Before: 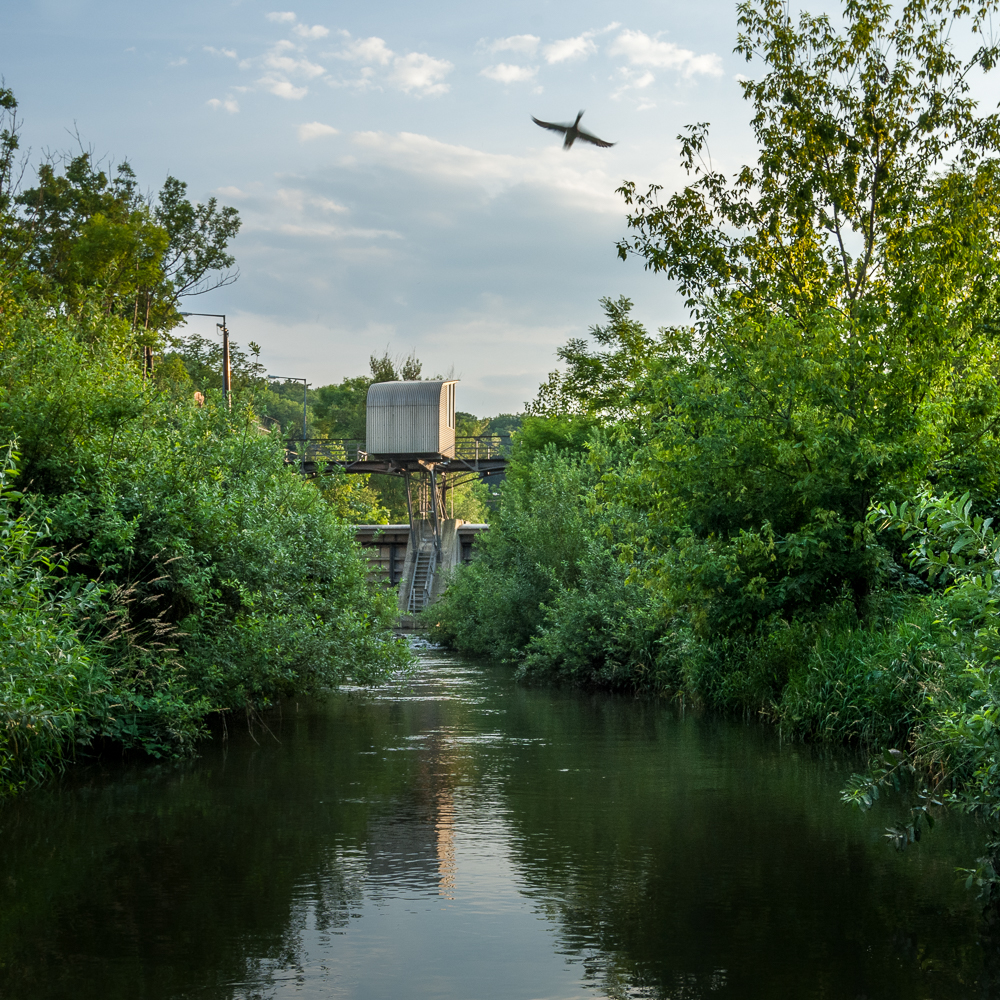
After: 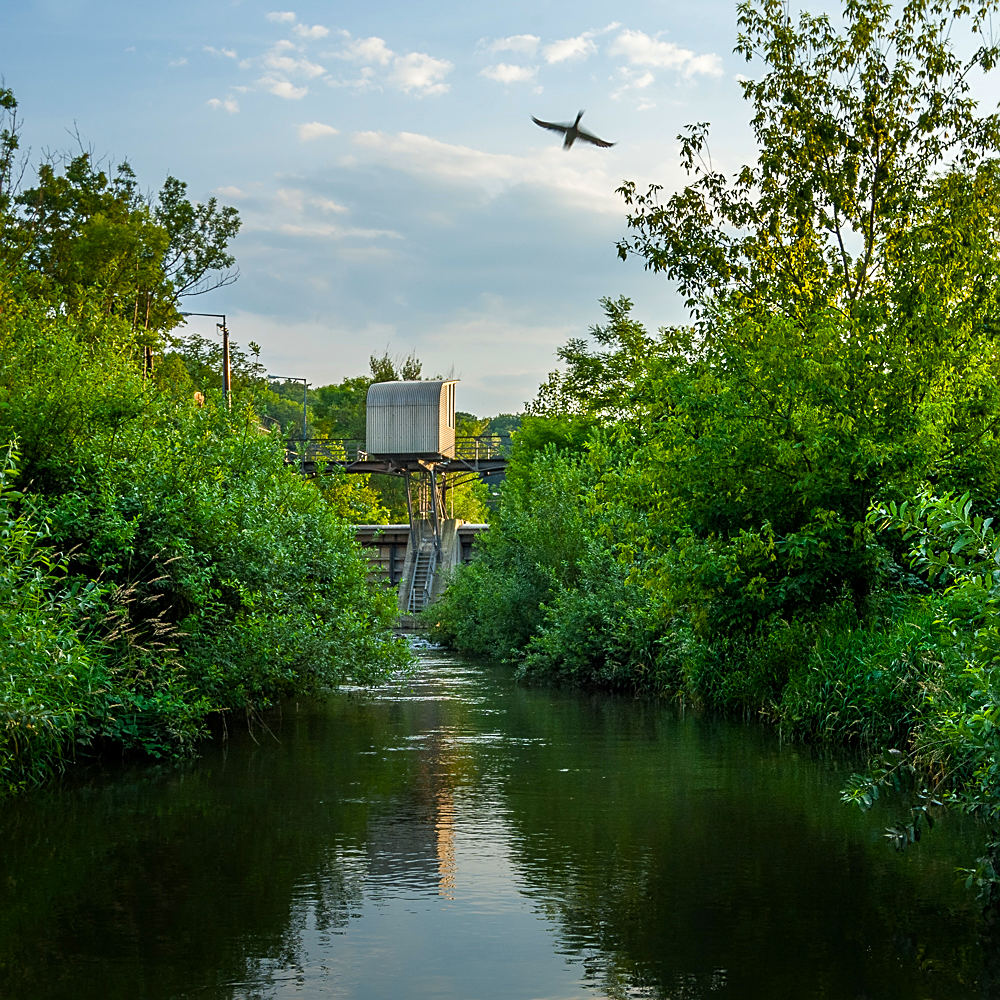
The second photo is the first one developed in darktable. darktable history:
sharpen: on, module defaults
color balance rgb: perceptual saturation grading › global saturation 40%, global vibrance 15%
